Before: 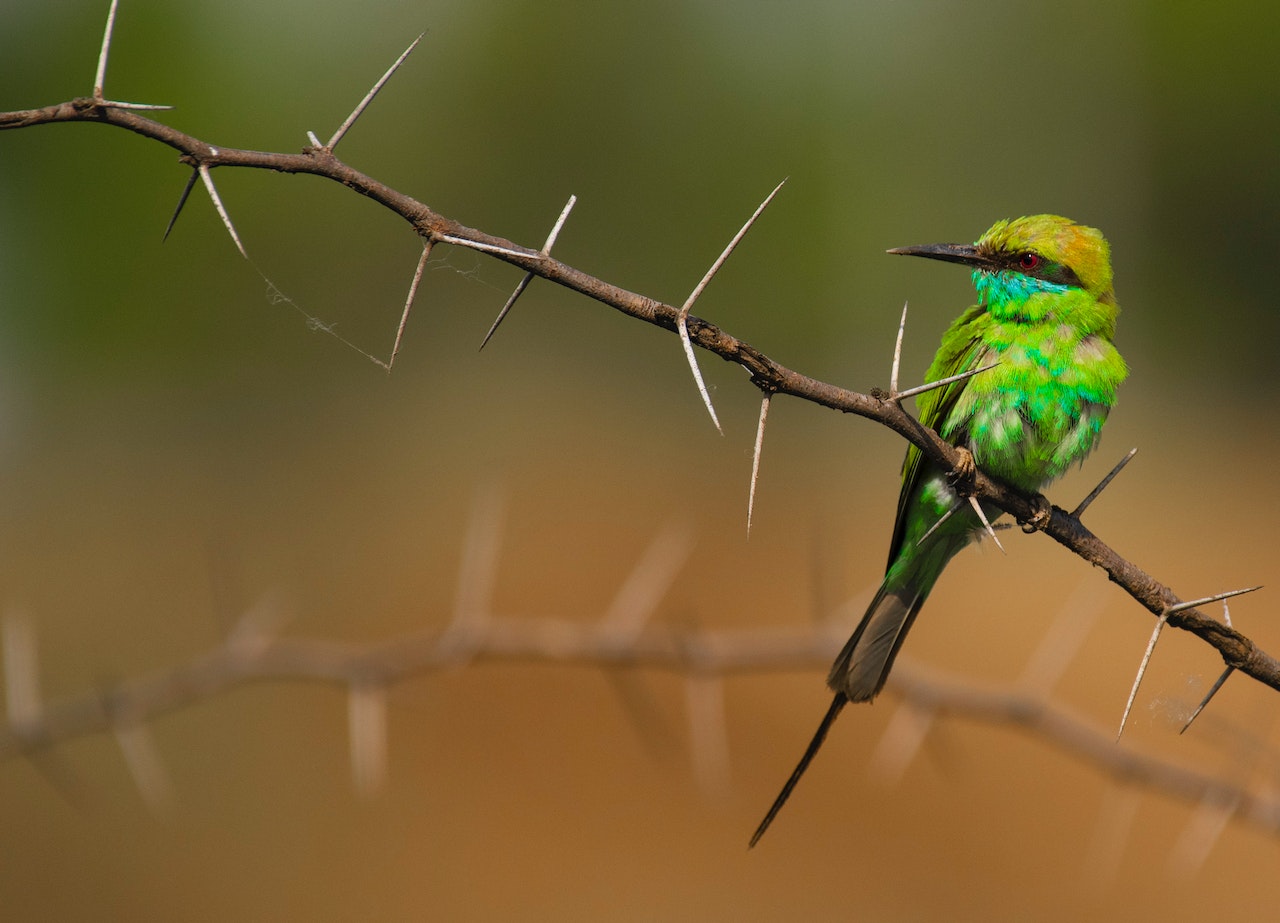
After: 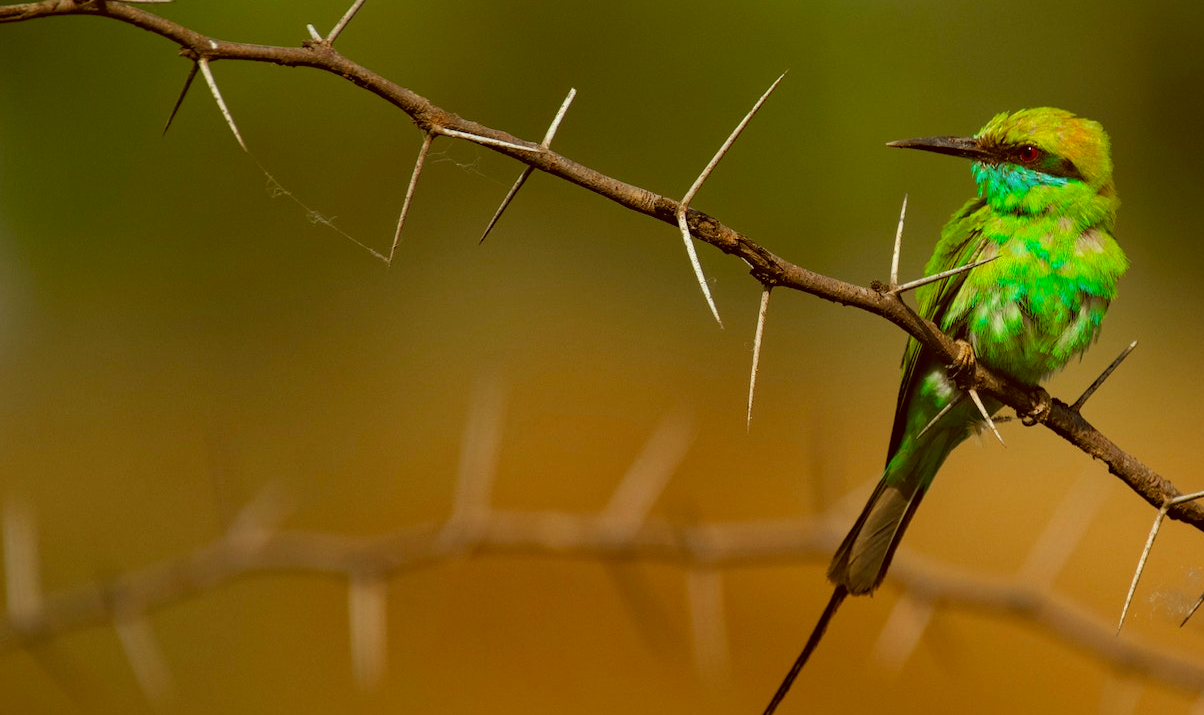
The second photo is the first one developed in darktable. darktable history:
color correction: highlights a* -6.16, highlights b* 9.22, shadows a* 9.97, shadows b* 23.62
crop and rotate: angle 0.037°, top 11.661%, right 5.782%, bottom 10.769%
haze removal: adaptive false
